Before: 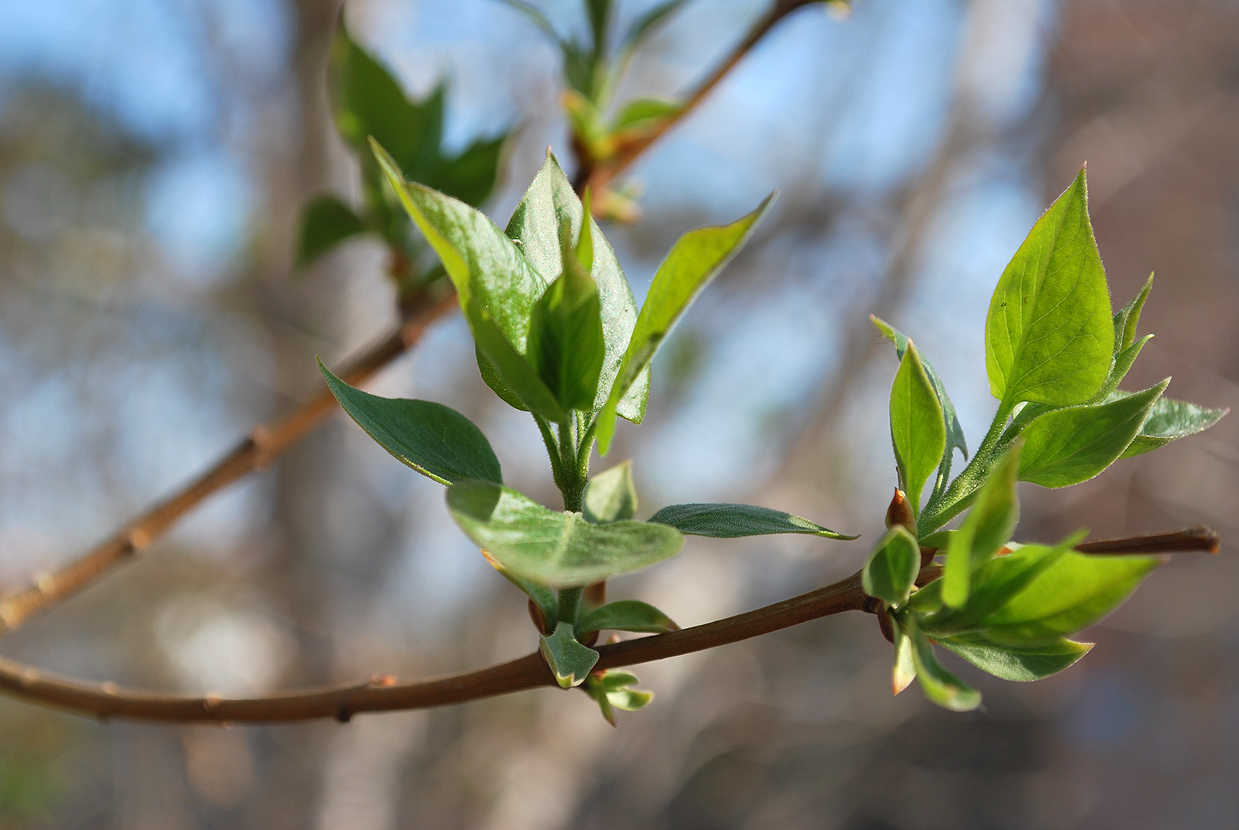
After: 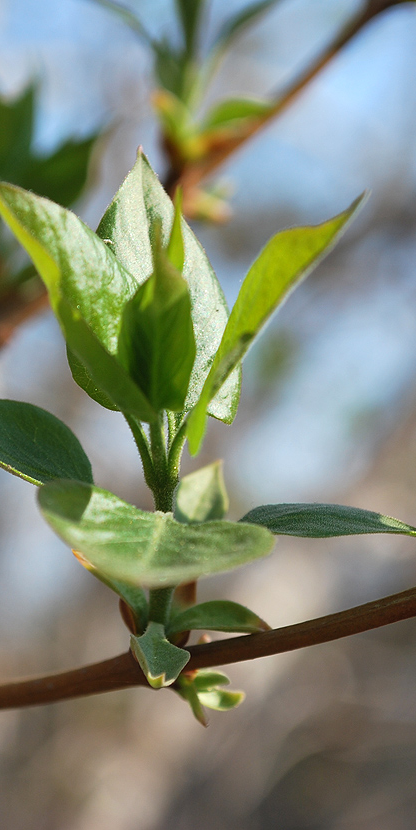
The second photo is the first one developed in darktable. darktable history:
crop: left 33.03%, right 33.348%
